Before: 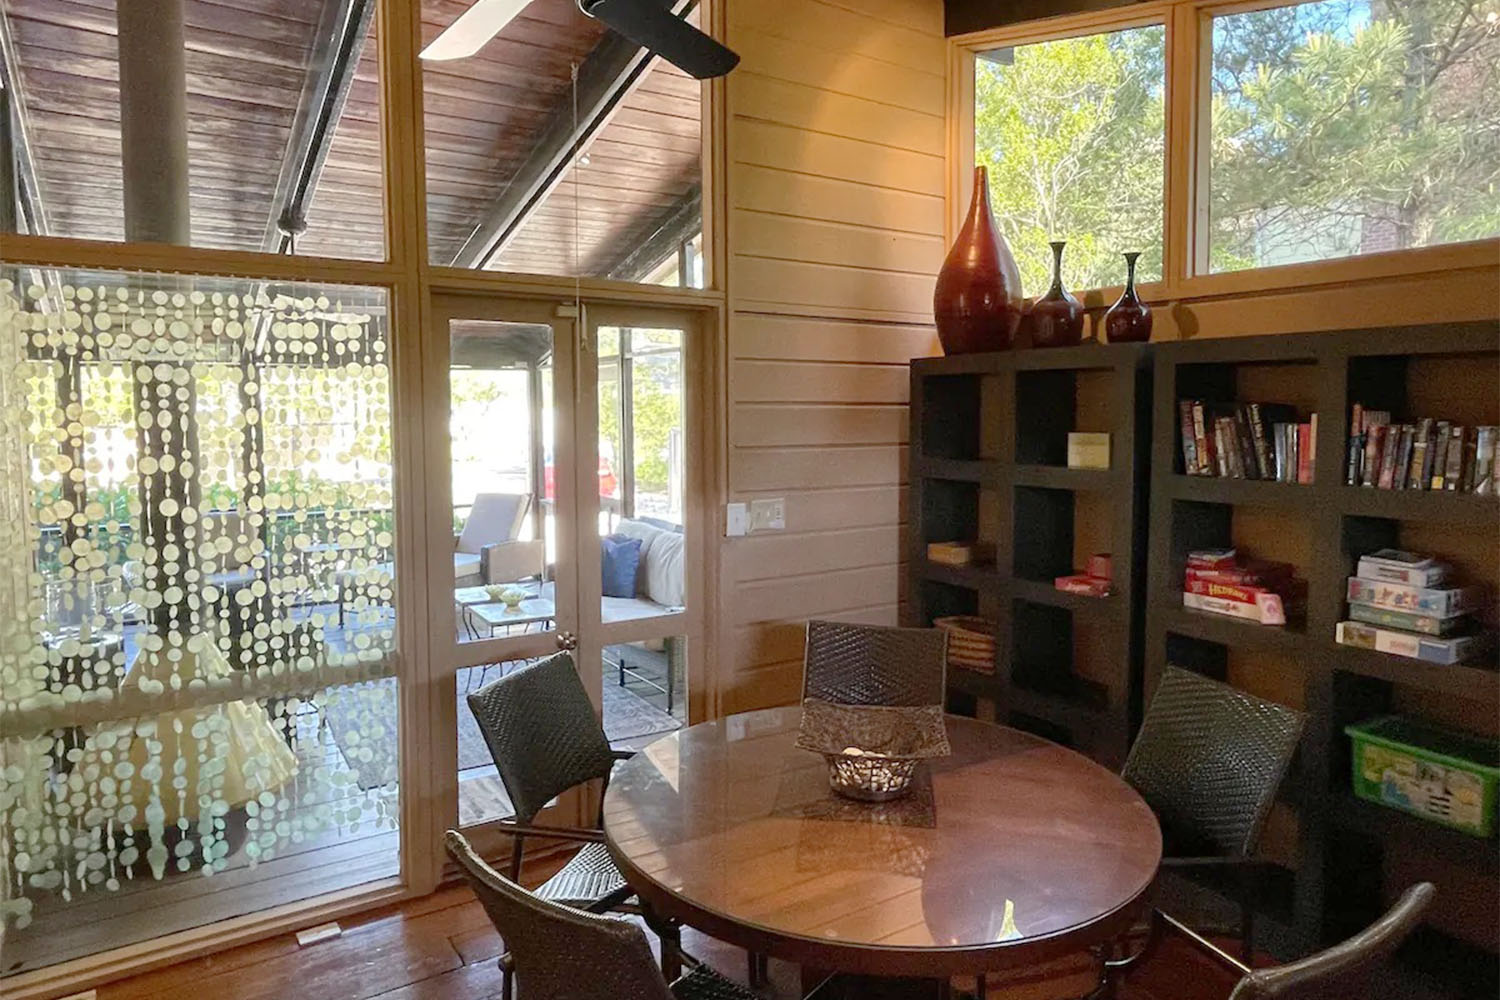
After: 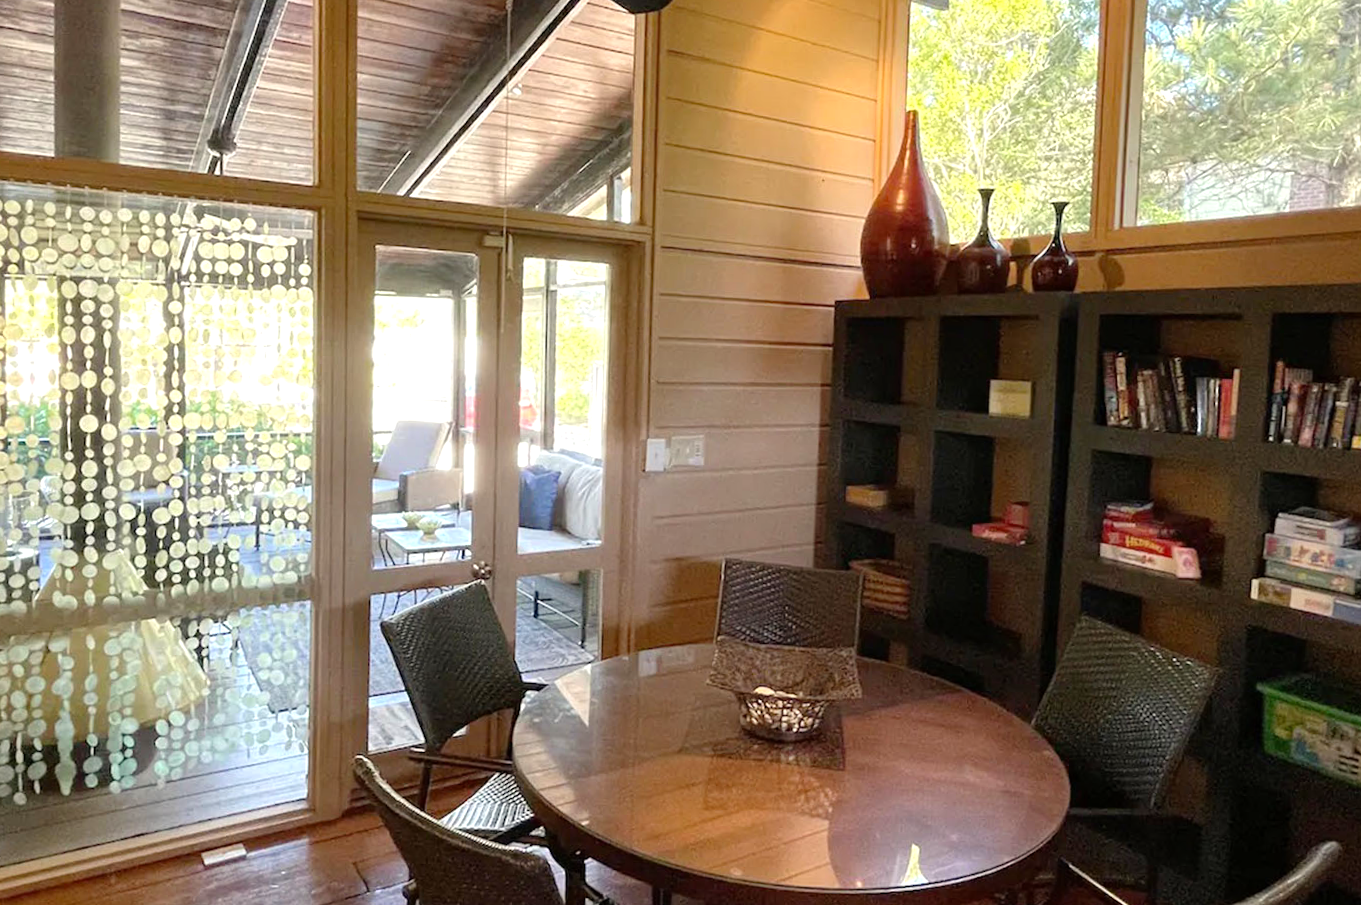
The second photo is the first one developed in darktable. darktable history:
crop and rotate: angle -1.97°, left 3.072%, top 4.274%, right 1.509%, bottom 0.586%
color correction: highlights b* 2.91
tone equalizer: -8 EV -0.382 EV, -7 EV -0.417 EV, -6 EV -0.311 EV, -5 EV -0.188 EV, -3 EV 0.223 EV, -2 EV 0.311 EV, -1 EV 0.369 EV, +0 EV 0.433 EV
